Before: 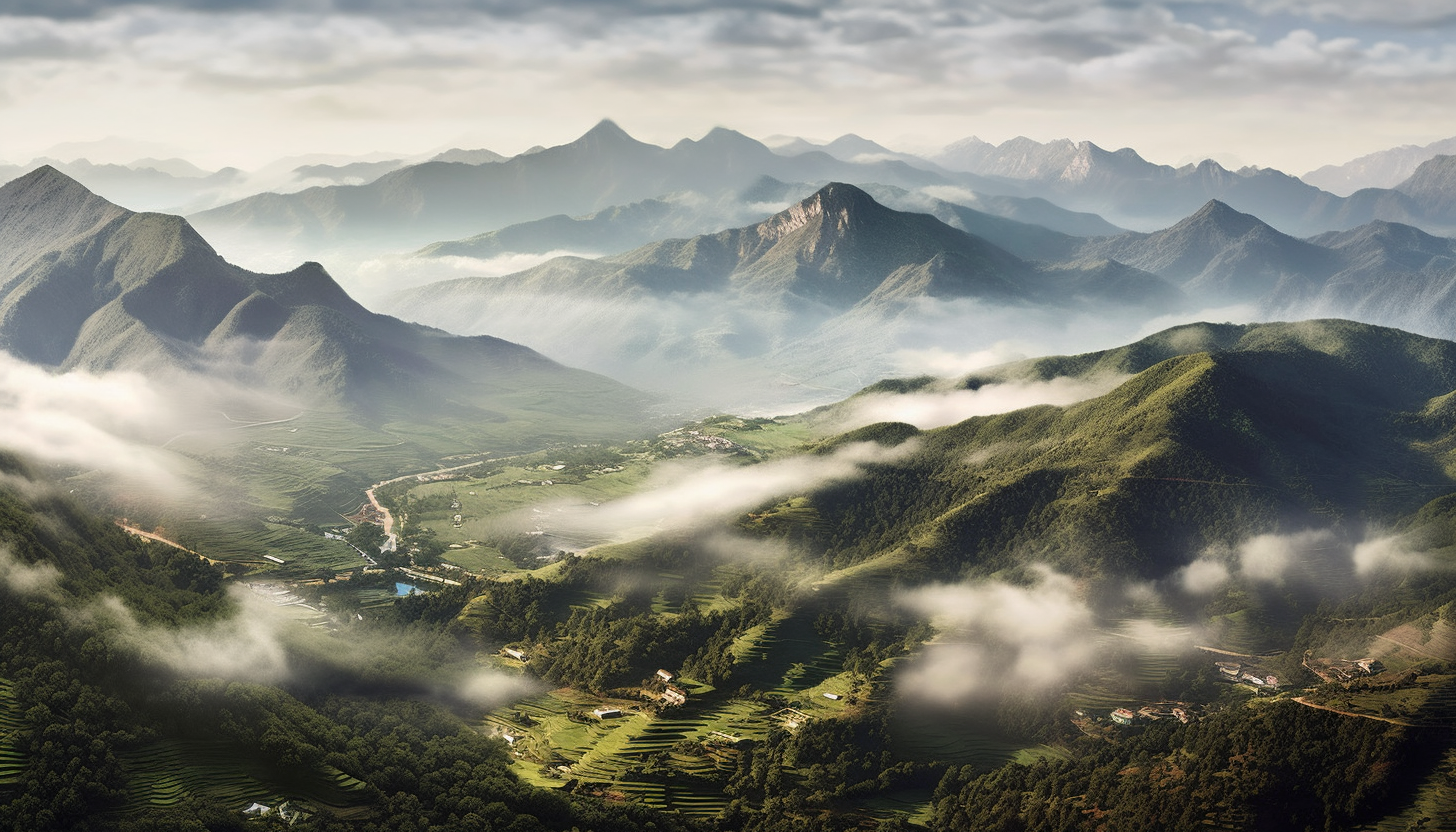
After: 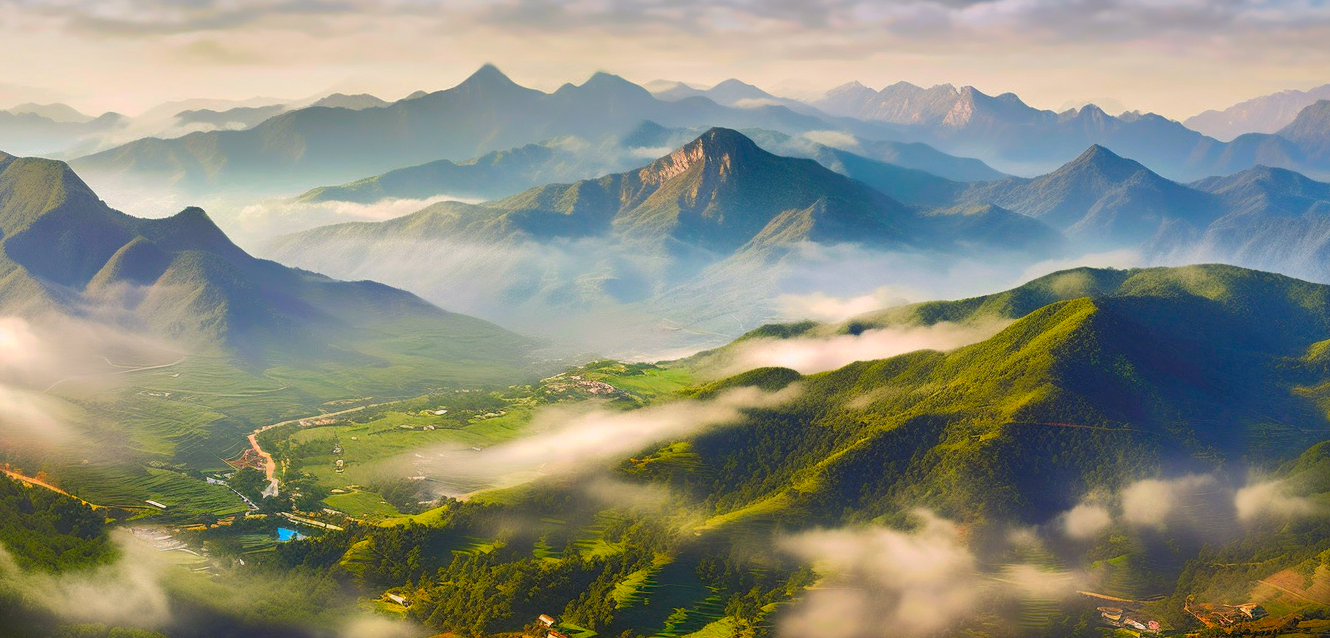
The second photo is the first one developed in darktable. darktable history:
shadows and highlights: on, module defaults
crop: left 8.155%, top 6.611%, bottom 15.385%
color correction: highlights a* 1.59, highlights b* -1.7, saturation 2.48
